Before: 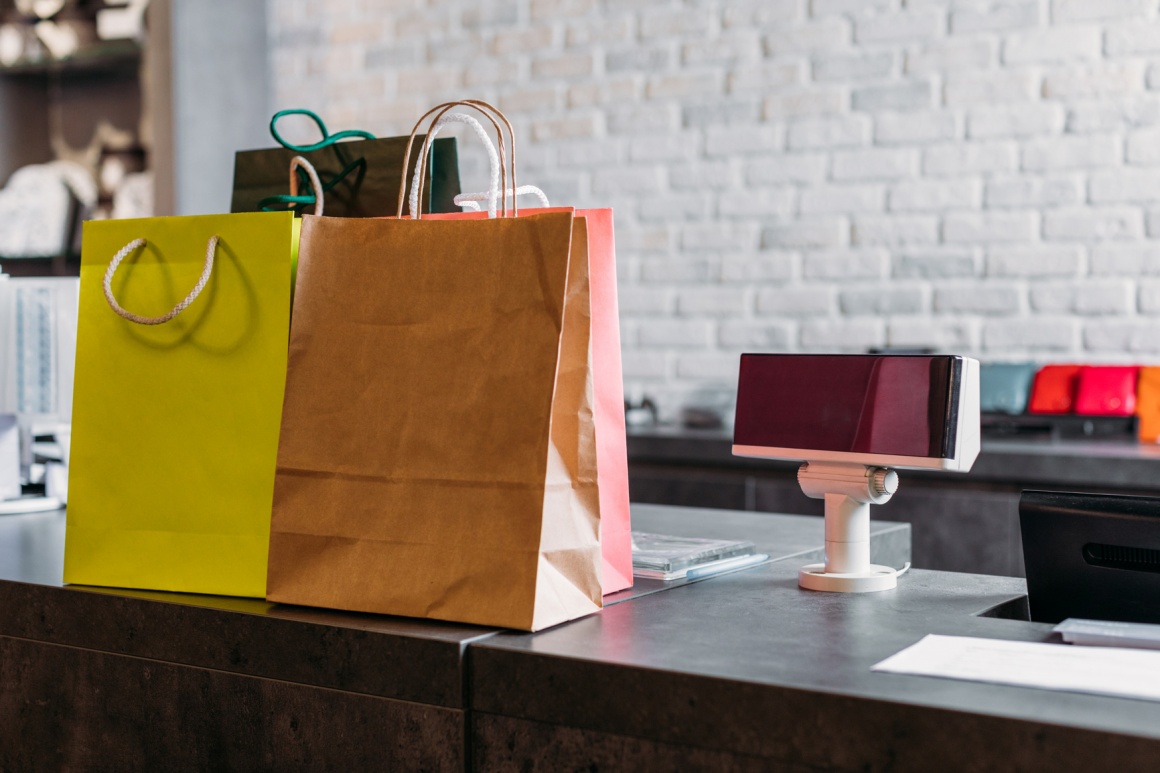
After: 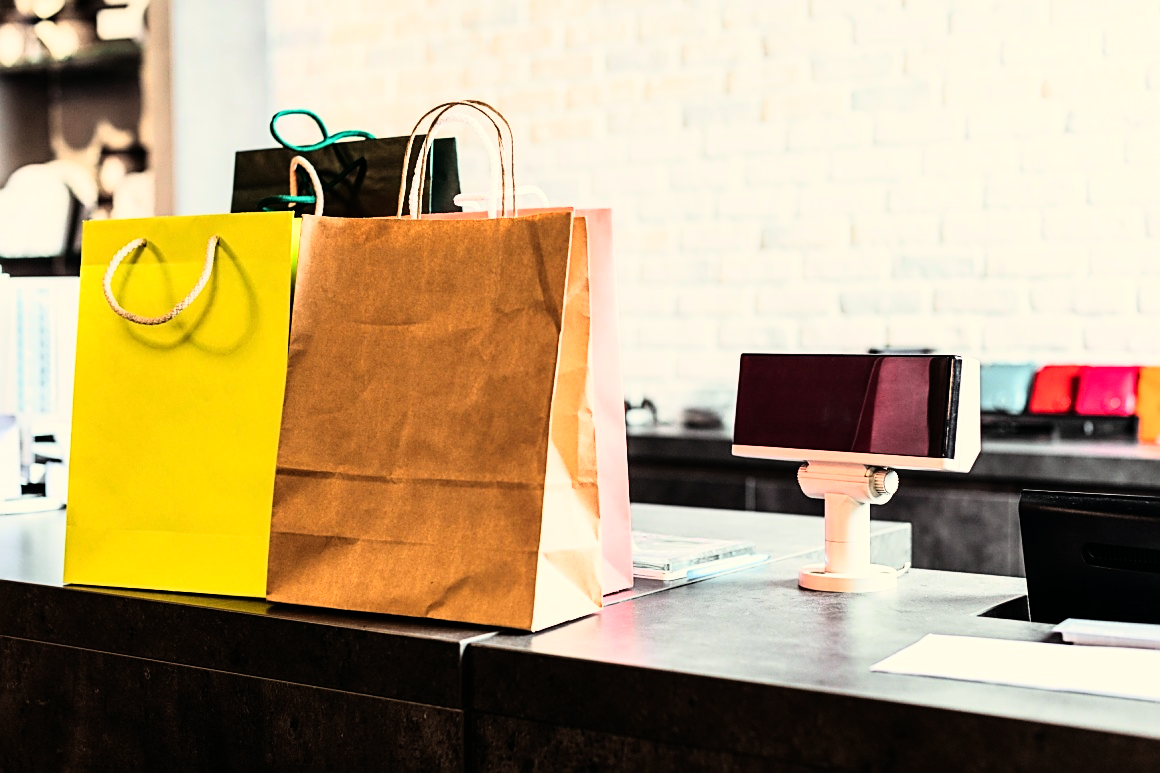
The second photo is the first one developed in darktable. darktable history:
white balance: red 1.029, blue 0.92
sharpen: amount 0.575
rgb curve: curves: ch0 [(0, 0) (0.21, 0.15) (0.24, 0.21) (0.5, 0.75) (0.75, 0.96) (0.89, 0.99) (1, 1)]; ch1 [(0, 0.02) (0.21, 0.13) (0.25, 0.2) (0.5, 0.67) (0.75, 0.9) (0.89, 0.97) (1, 1)]; ch2 [(0, 0.02) (0.21, 0.13) (0.25, 0.2) (0.5, 0.67) (0.75, 0.9) (0.89, 0.97) (1, 1)], compensate middle gray true
